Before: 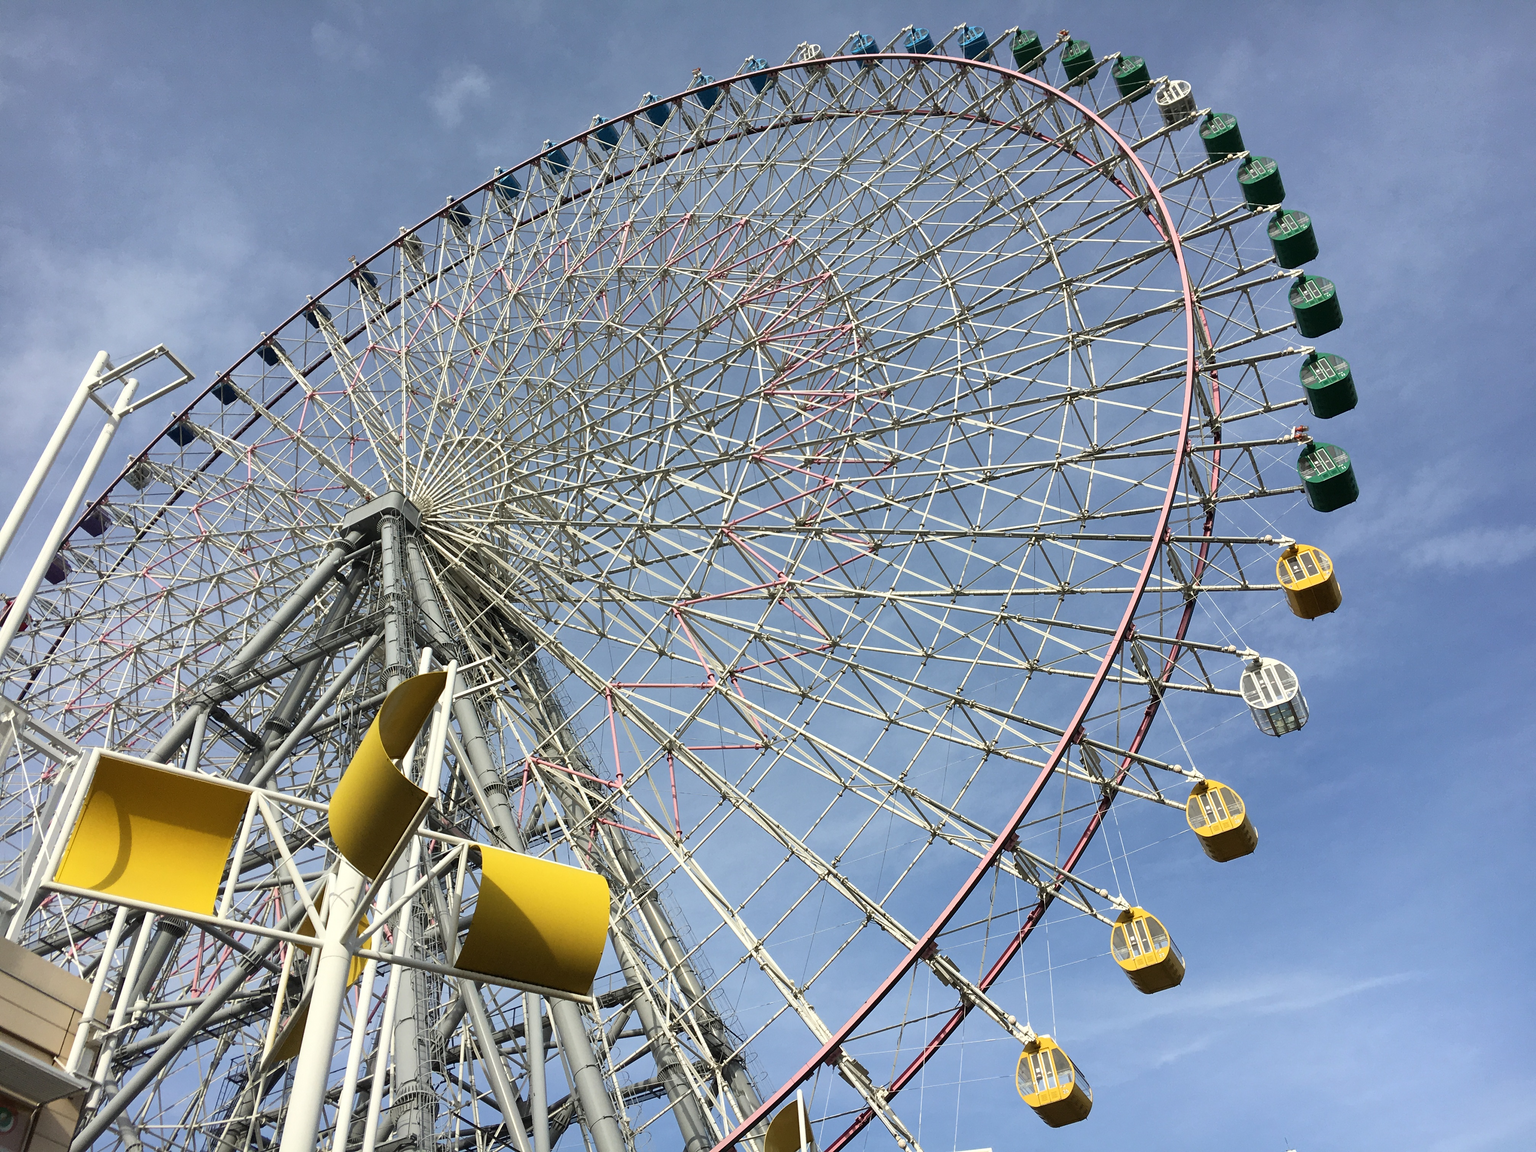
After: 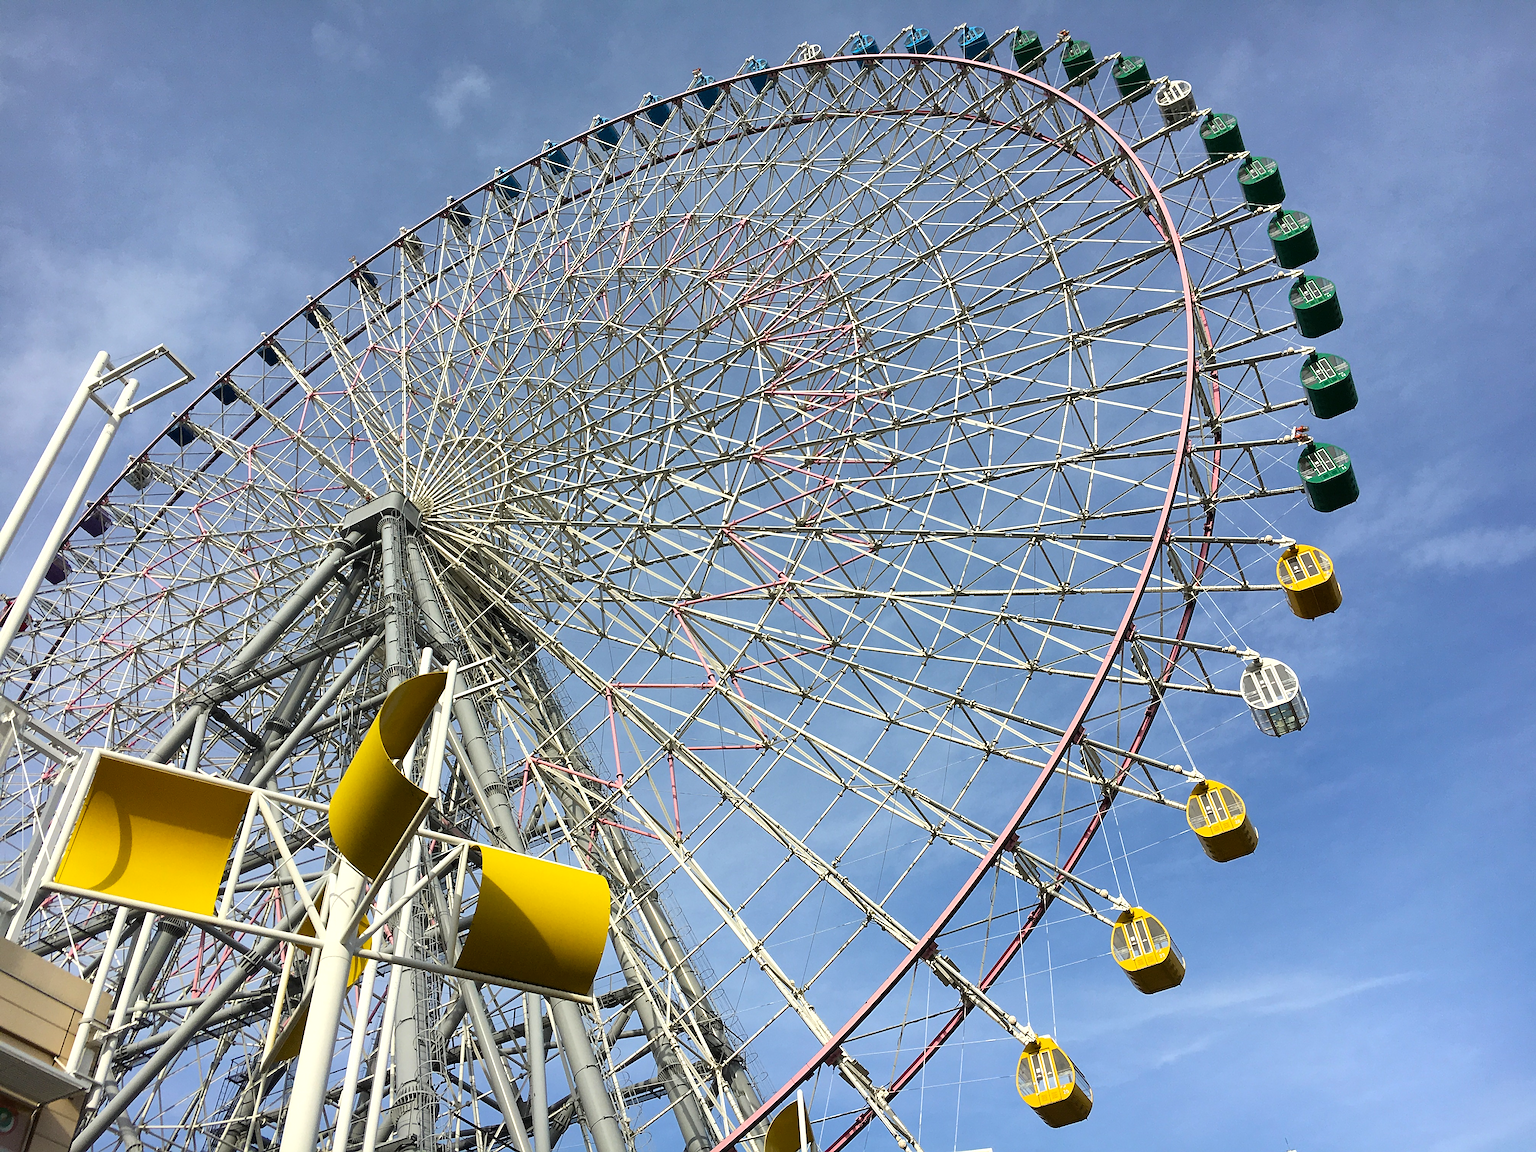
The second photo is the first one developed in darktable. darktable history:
sharpen: on, module defaults
color balance rgb: perceptual saturation grading › global saturation 29.853%, contrast 4.752%
